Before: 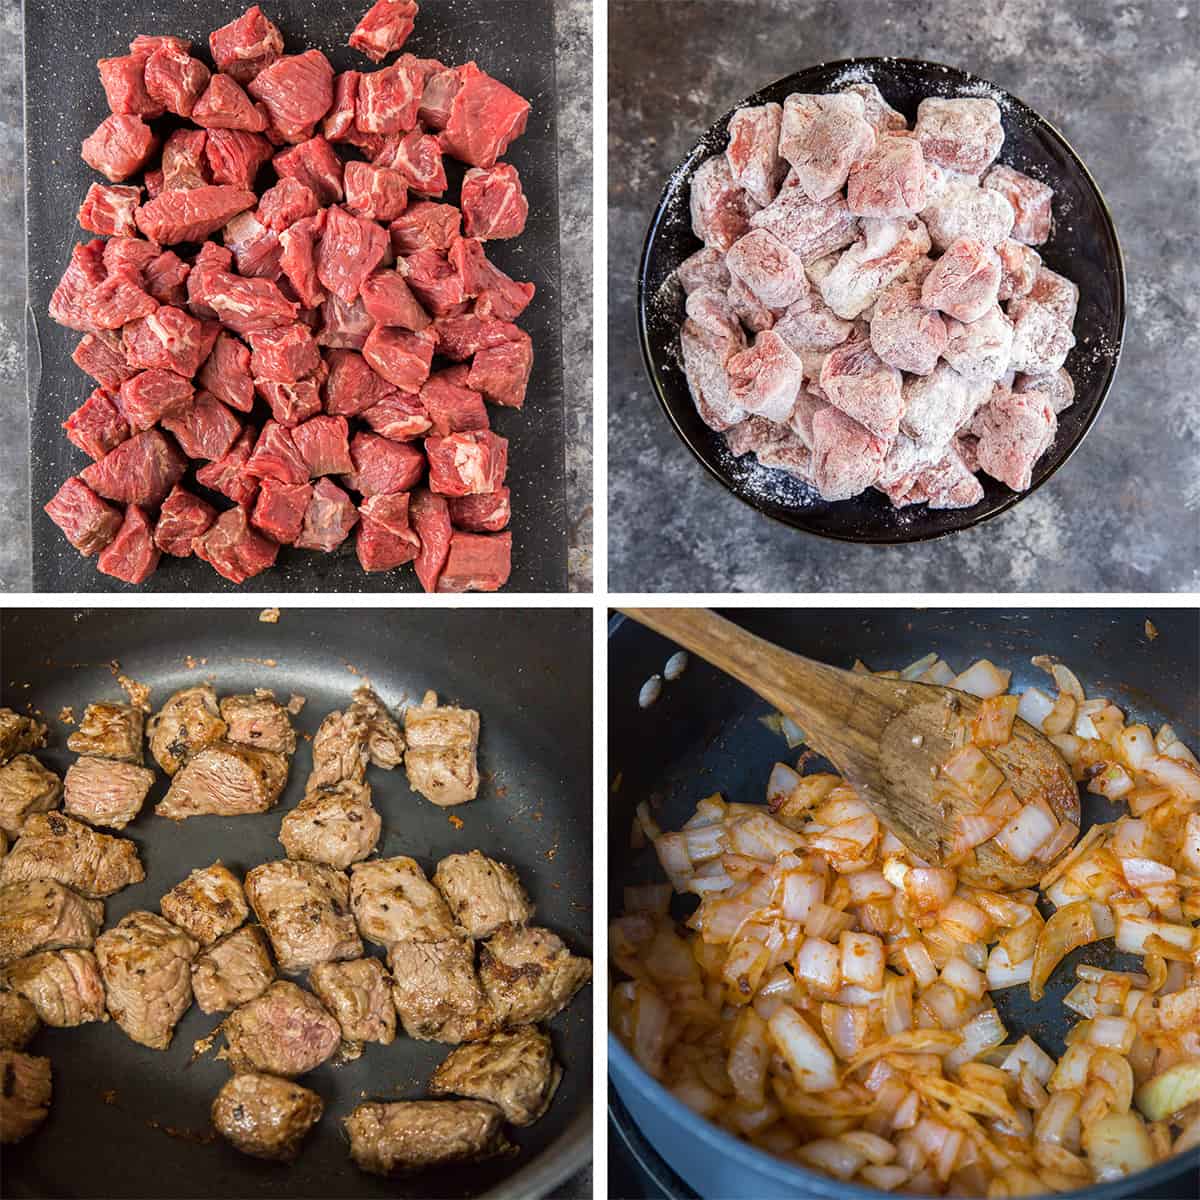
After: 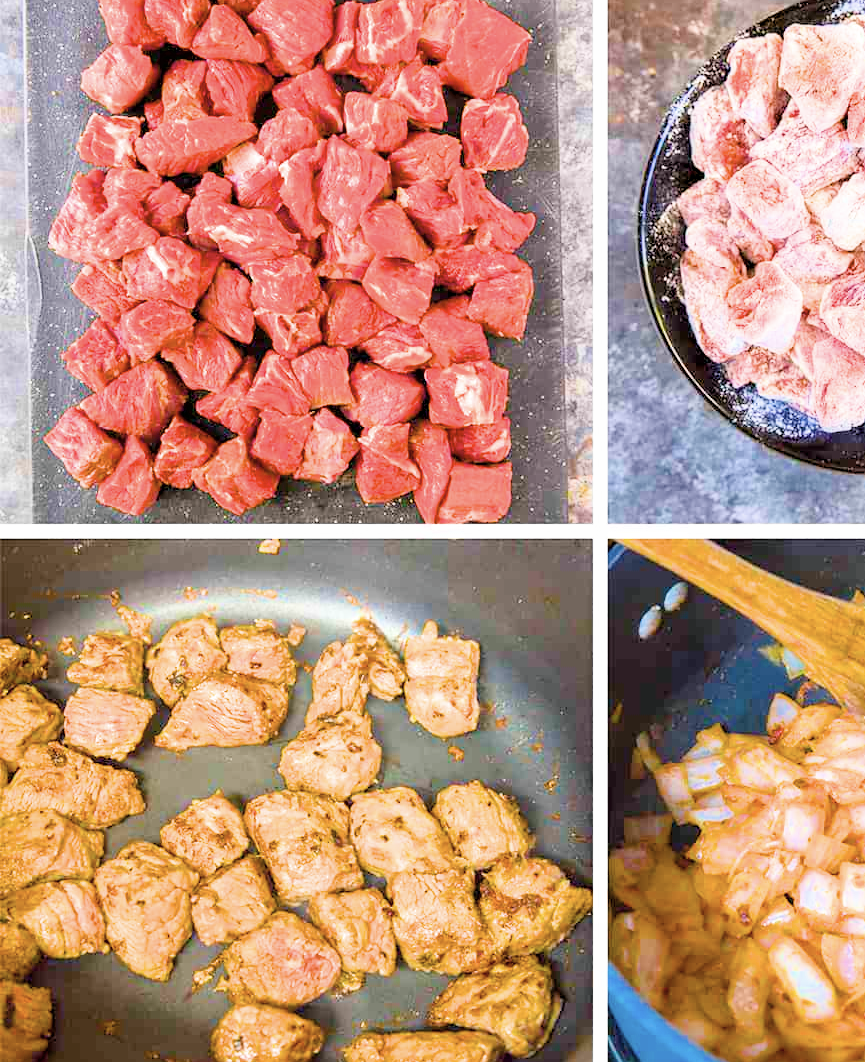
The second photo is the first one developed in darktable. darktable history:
exposure: exposure 2.279 EV, compensate highlight preservation false
crop: top 5.776%, right 27.877%, bottom 5.641%
color correction: highlights b* 0.049, saturation 0.817
color balance rgb: shadows lift › chroma 1.017%, shadows lift › hue 215.44°, power › hue 324.82°, linear chroma grading › global chroma 8.815%, perceptual saturation grading › global saturation 30.981%, global vibrance 50.299%
filmic rgb: black relative exposure -8.79 EV, white relative exposure 4.98 EV, target black luminance 0%, hardness 3.79, latitude 65.65%, contrast 0.827, shadows ↔ highlights balance 19.83%, color science v6 (2022)
